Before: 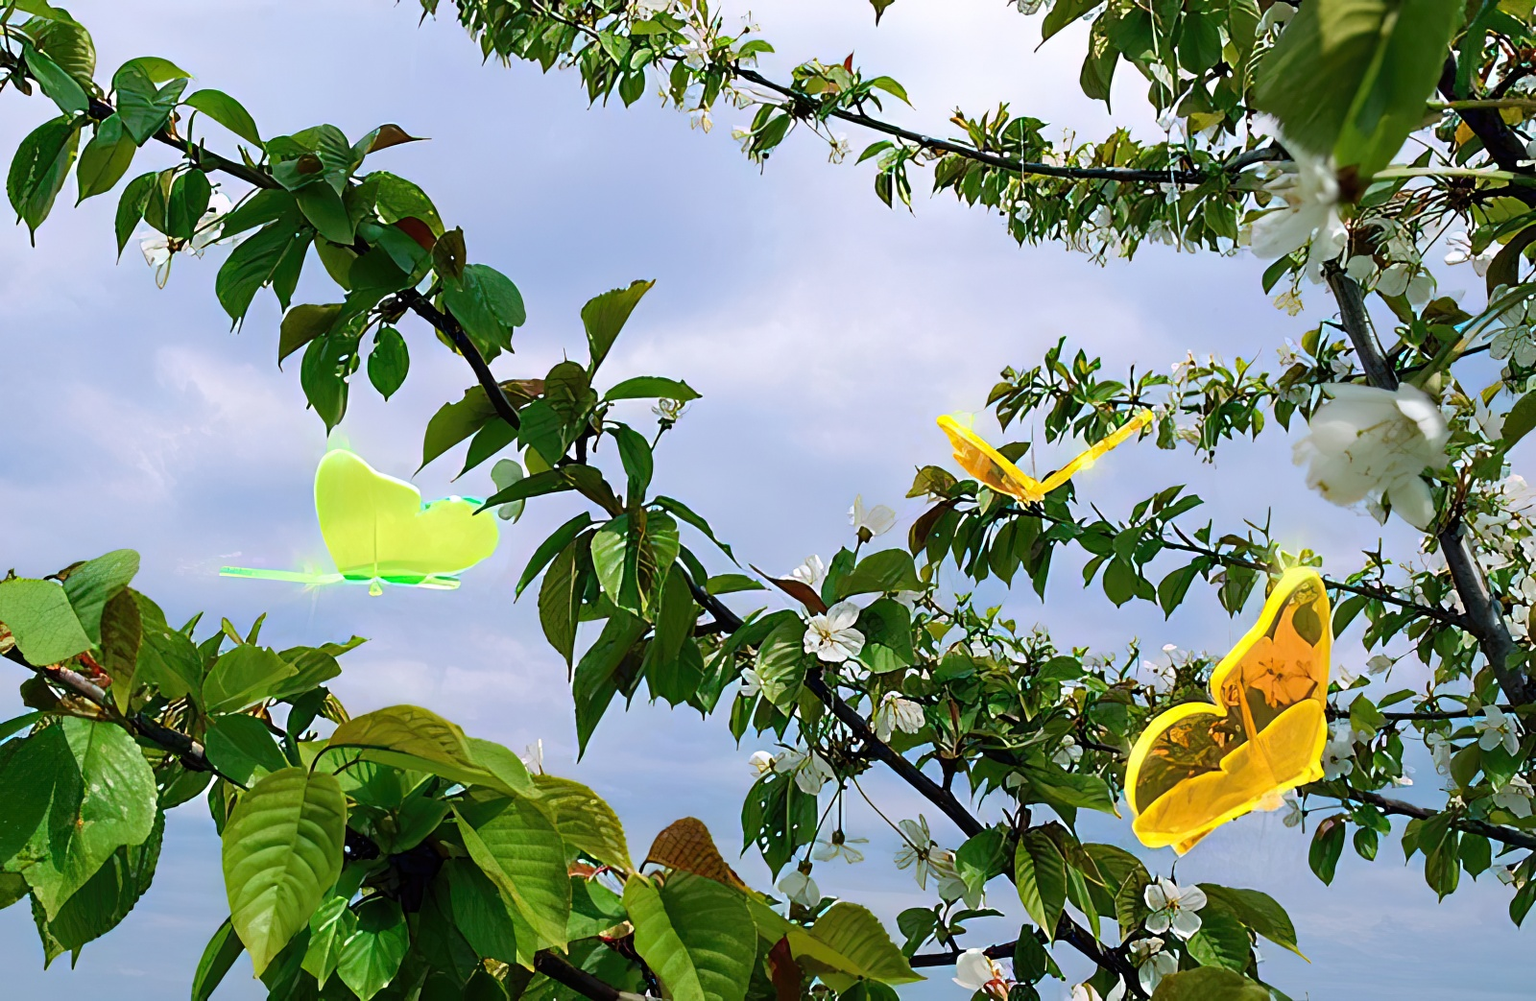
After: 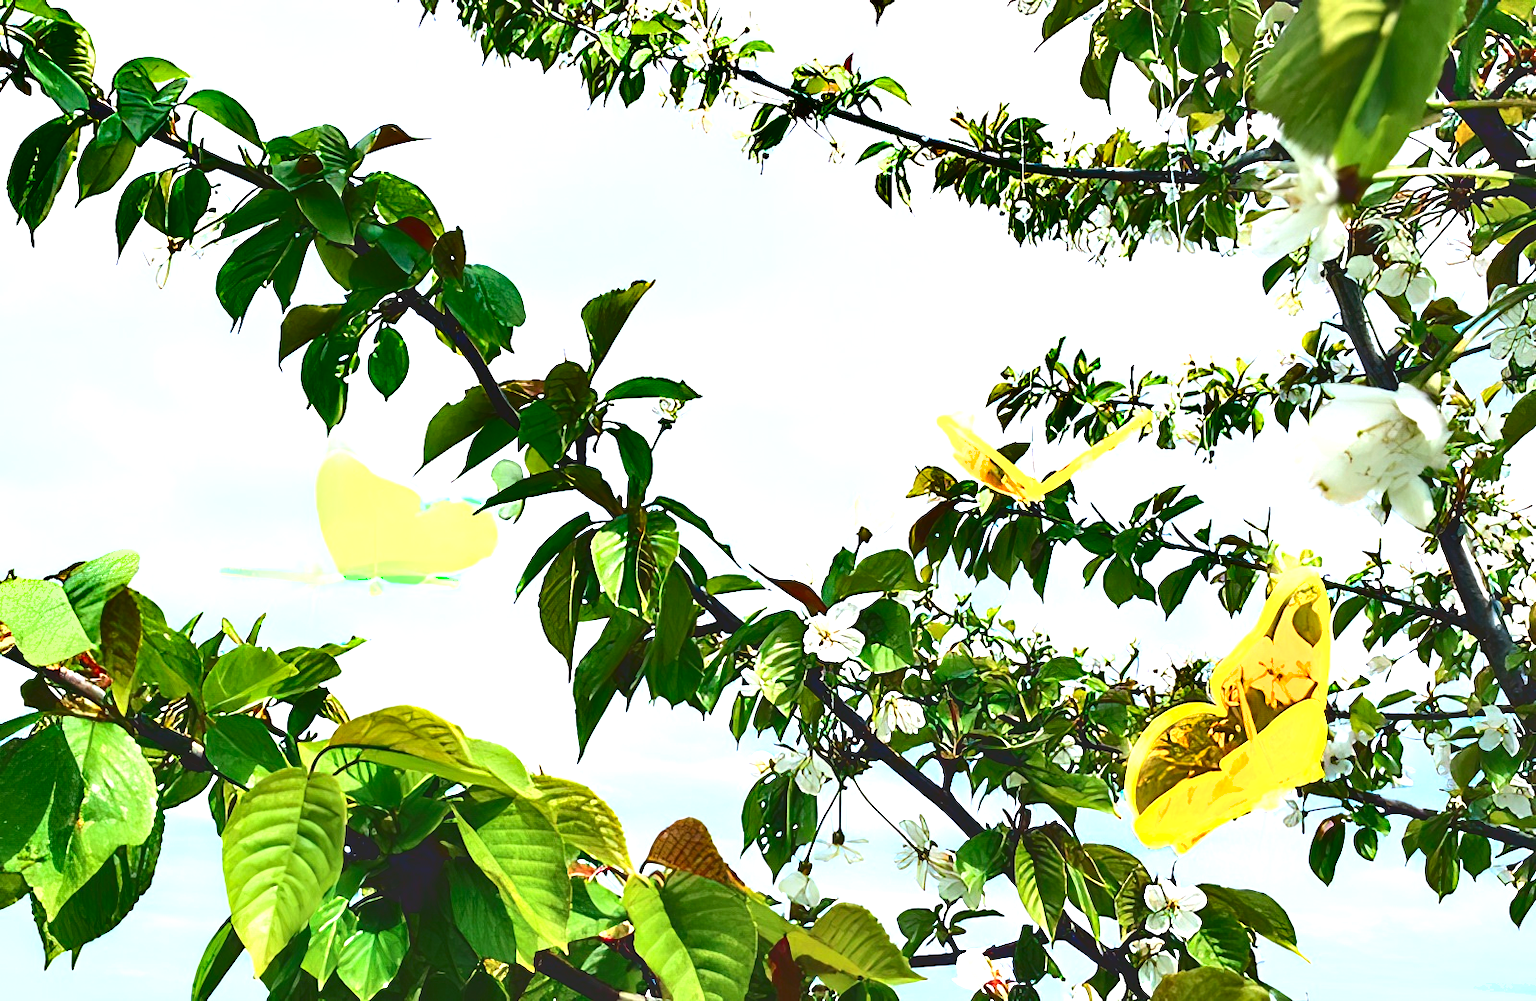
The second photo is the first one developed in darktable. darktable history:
exposure: black level correction 0, exposure 1.529 EV, compensate highlight preservation false
tone curve: curves: ch0 [(0, 0) (0.003, 0.161) (0.011, 0.161) (0.025, 0.161) (0.044, 0.161) (0.069, 0.161) (0.1, 0.161) (0.136, 0.163) (0.177, 0.179) (0.224, 0.207) (0.277, 0.243) (0.335, 0.292) (0.399, 0.361) (0.468, 0.452) (0.543, 0.547) (0.623, 0.638) (0.709, 0.731) (0.801, 0.826) (0.898, 0.911) (1, 1)], color space Lab, independent channels, preserve colors none
shadows and highlights: shadows 48.29, highlights -42.68, soften with gaussian
